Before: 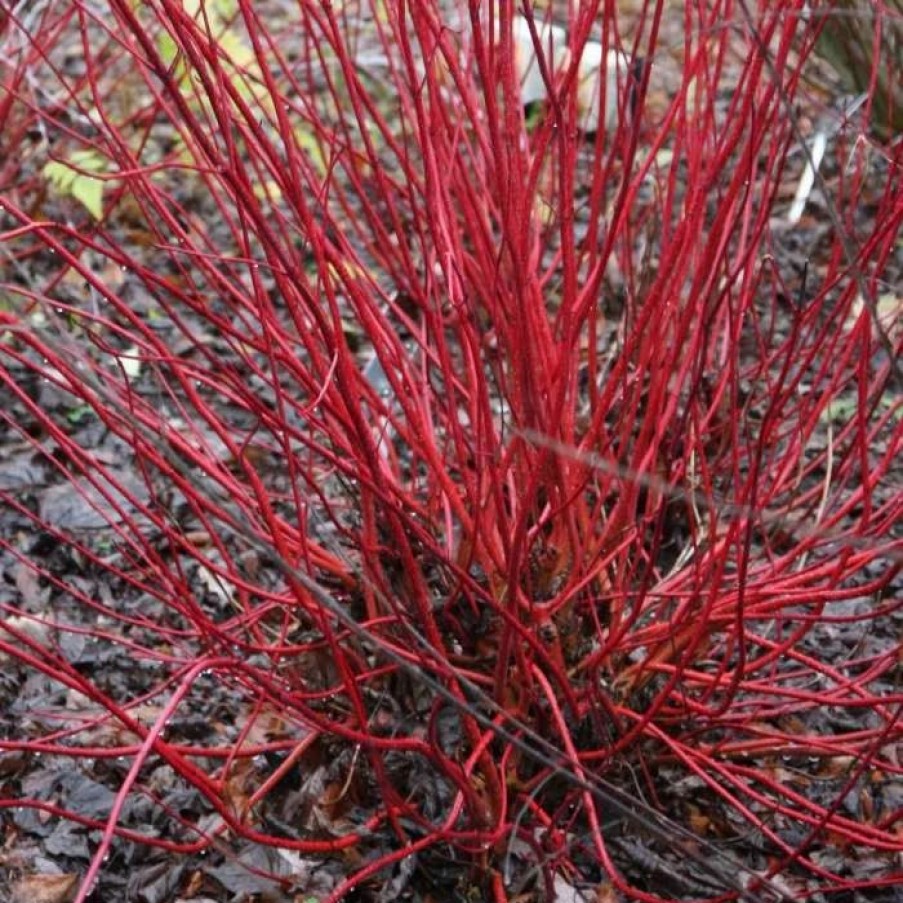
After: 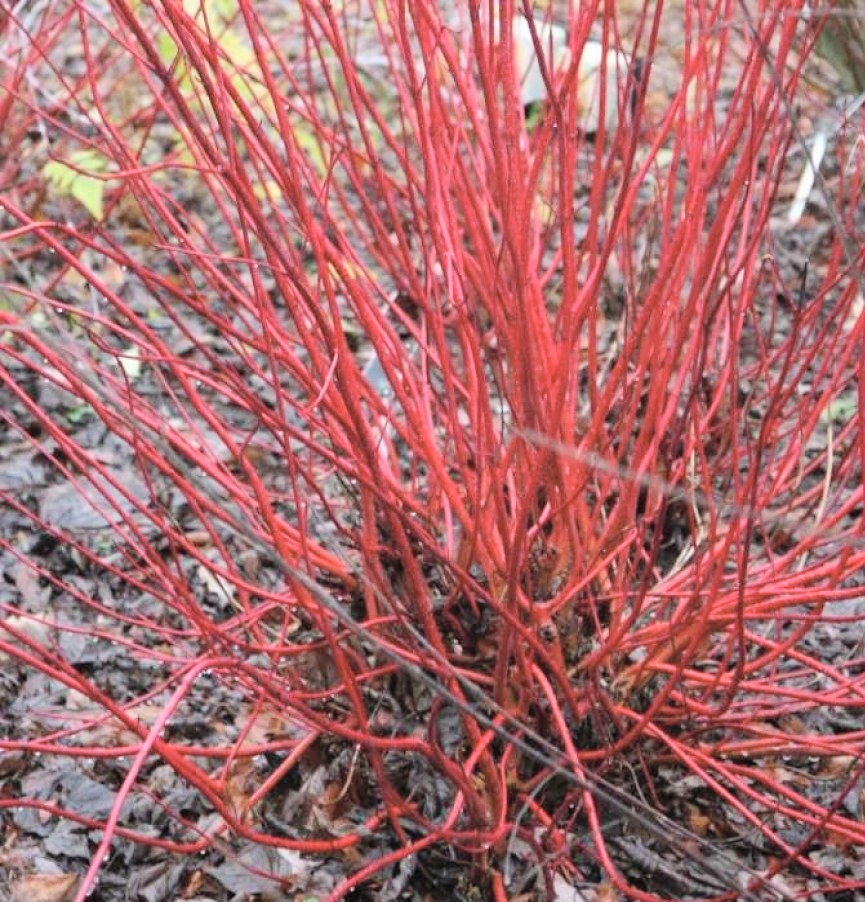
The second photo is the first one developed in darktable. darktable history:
global tonemap: drago (0.7, 100)
crop: right 4.126%, bottom 0.031%
